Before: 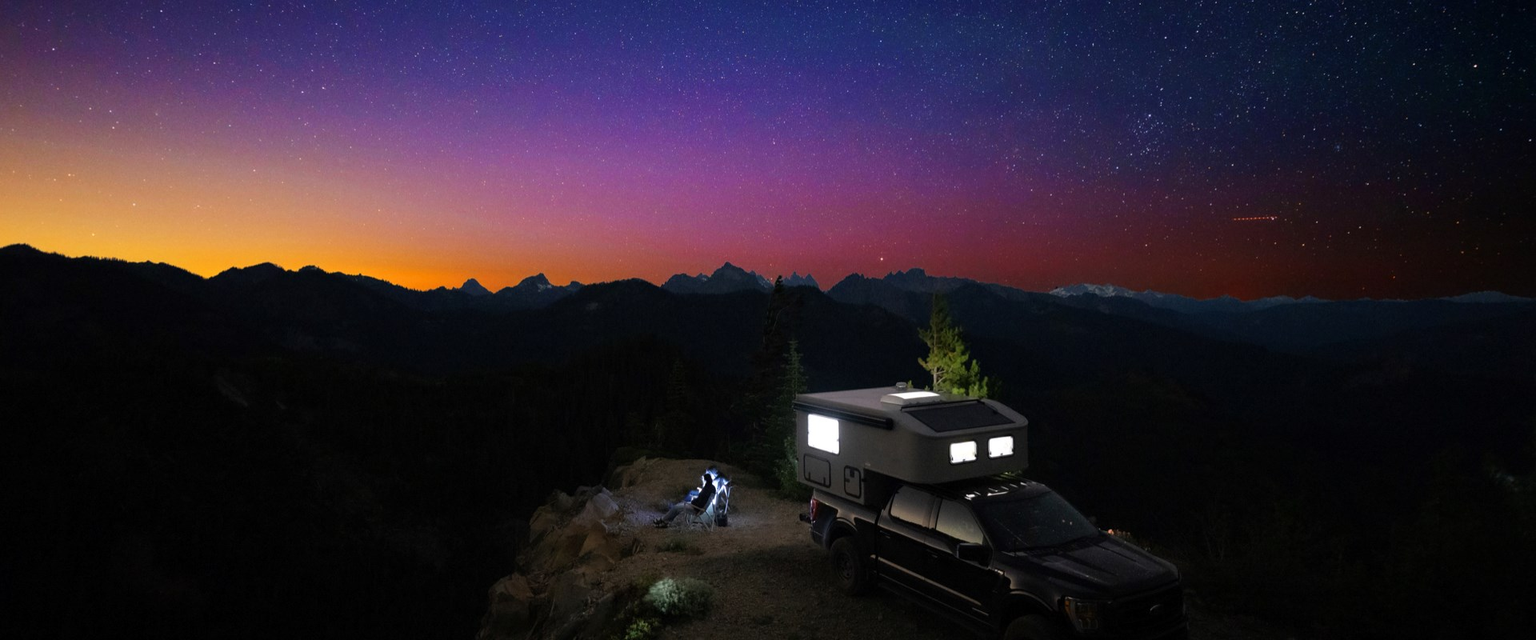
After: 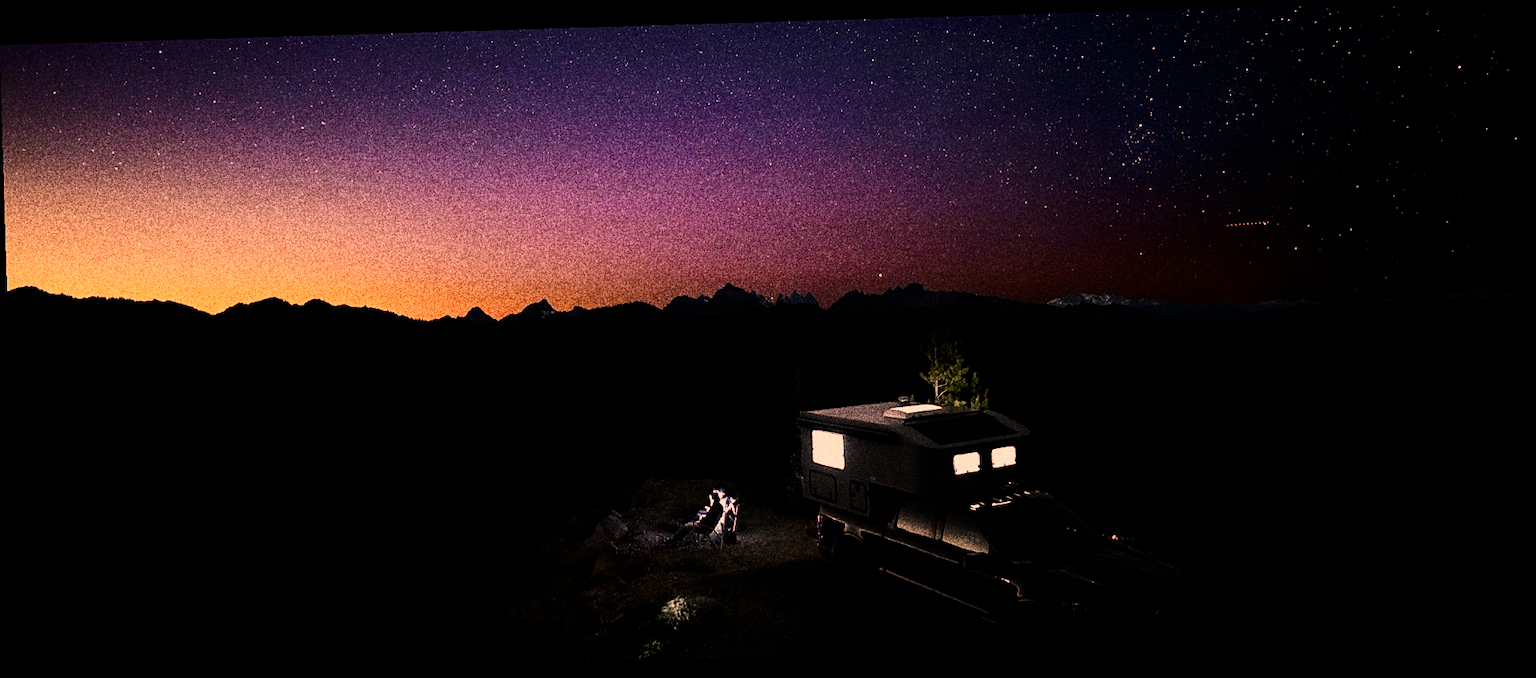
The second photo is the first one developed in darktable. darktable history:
contrast brightness saturation: contrast 0.22
exposure: black level correction 0.001, exposure -0.2 EV, compensate highlight preservation false
color correction: highlights a* 40, highlights b* 40, saturation 0.69
rotate and perspective: rotation -1.77°, lens shift (horizontal) 0.004, automatic cropping off
tone equalizer: -8 EV -1.08 EV, -7 EV -1.01 EV, -6 EV -0.867 EV, -5 EV -0.578 EV, -3 EV 0.578 EV, -2 EV 0.867 EV, -1 EV 1.01 EV, +0 EV 1.08 EV, edges refinement/feathering 500, mask exposure compensation -1.57 EV, preserve details no
filmic rgb: black relative exposure -7.65 EV, white relative exposure 4.56 EV, hardness 3.61
grain: coarseness 30.02 ISO, strength 100%
sharpen: on, module defaults
